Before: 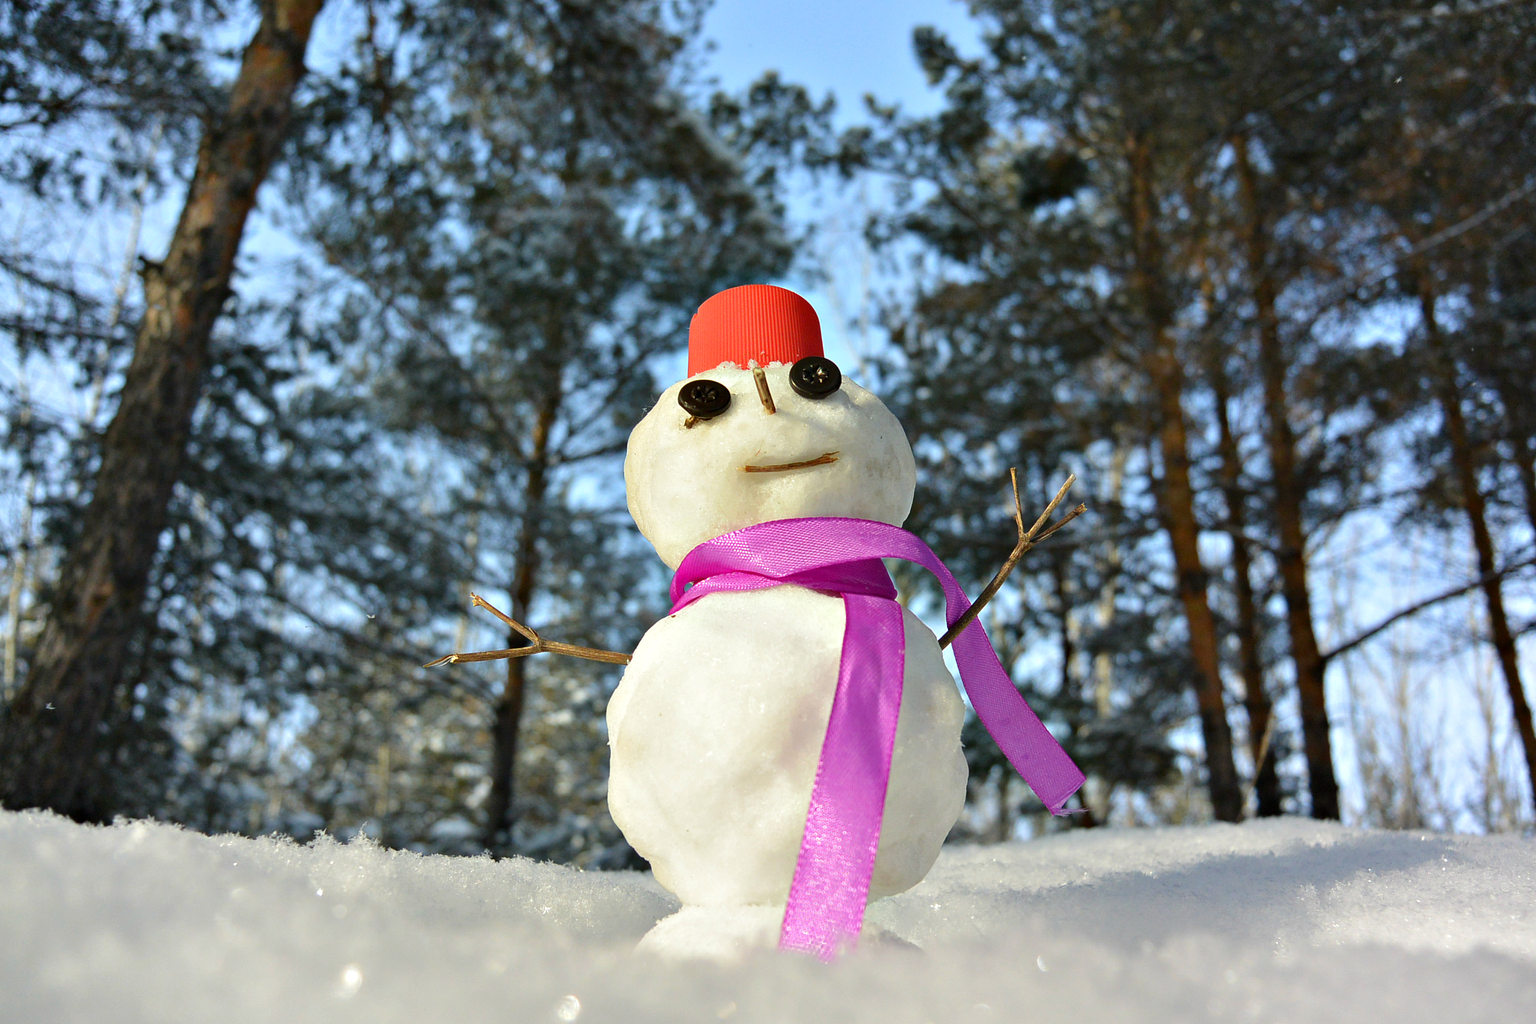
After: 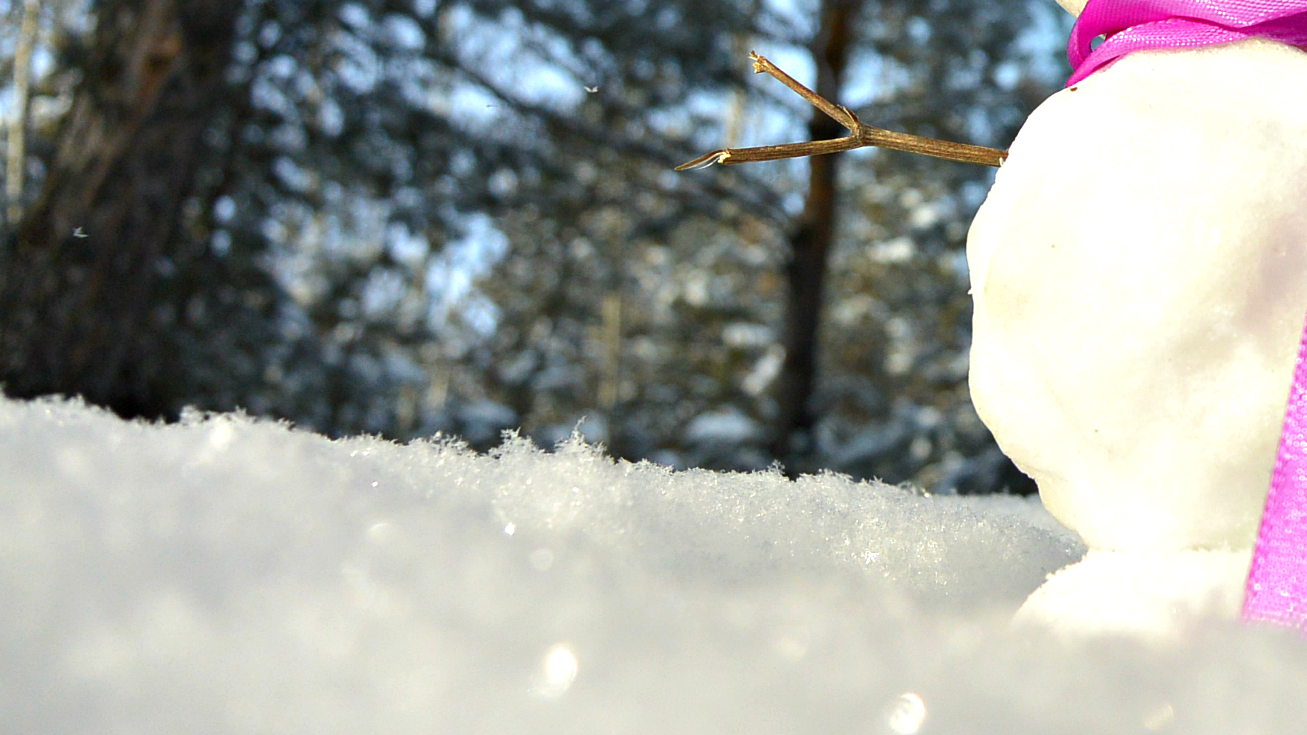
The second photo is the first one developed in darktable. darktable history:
crop and rotate: top 54.778%, right 46.61%, bottom 0.159%
tone equalizer: -8 EV -0.001 EV, -7 EV 0.001 EV, -6 EV -0.002 EV, -5 EV -0.003 EV, -4 EV -0.062 EV, -3 EV -0.222 EV, -2 EV -0.267 EV, -1 EV 0.105 EV, +0 EV 0.303 EV
